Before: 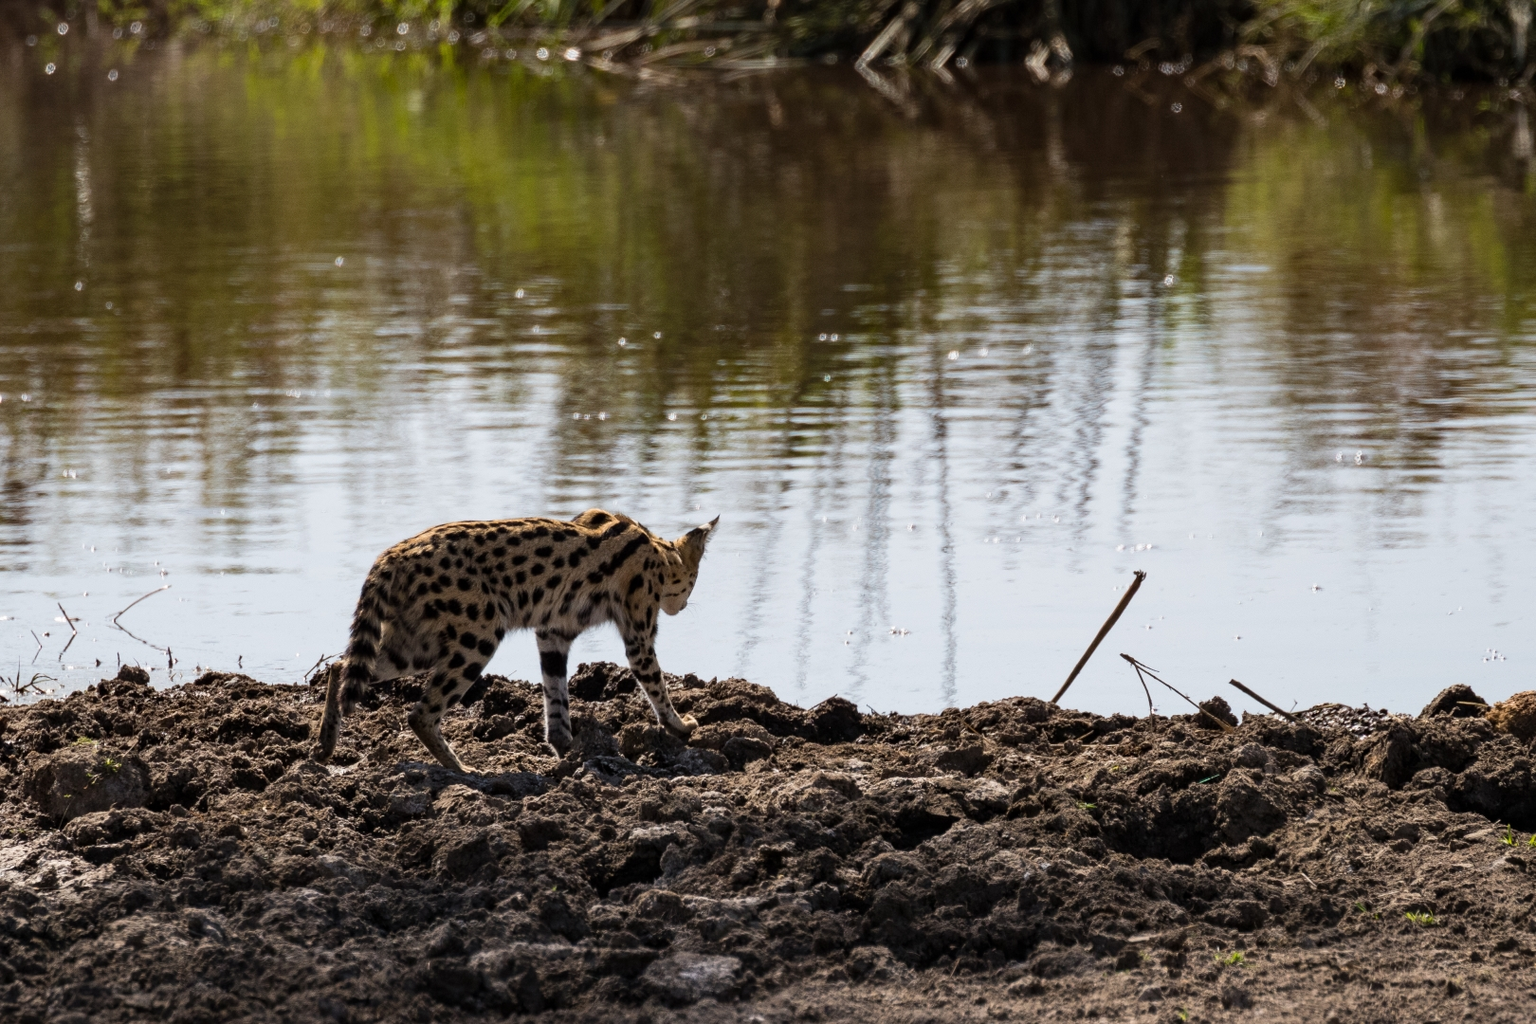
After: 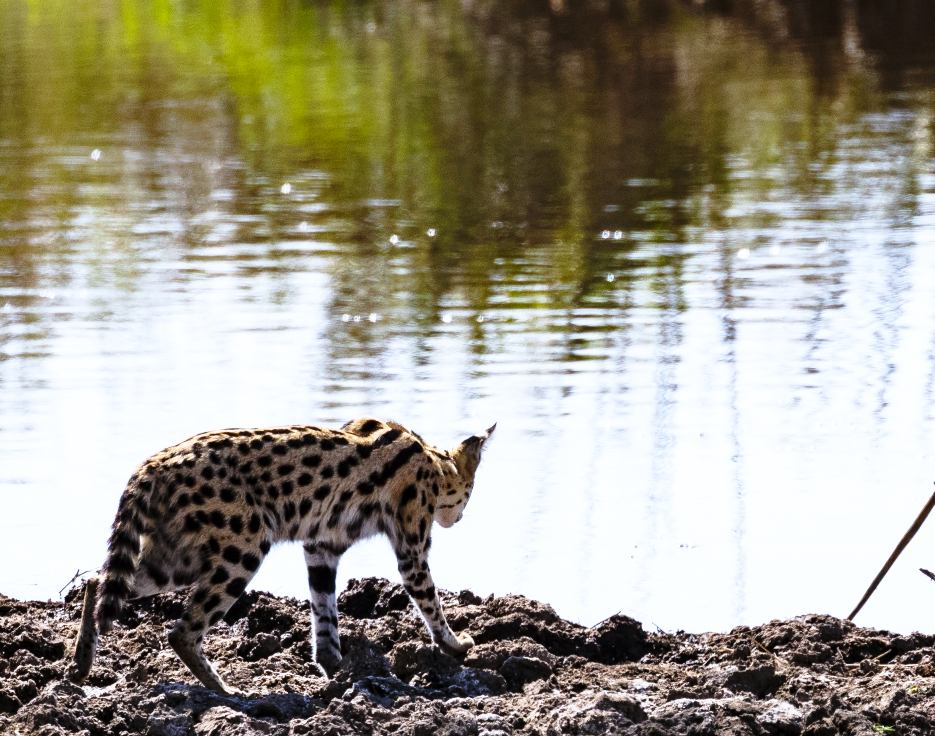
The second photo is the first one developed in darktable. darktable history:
base curve: curves: ch0 [(0, 0) (0.026, 0.03) (0.109, 0.232) (0.351, 0.748) (0.669, 0.968) (1, 1)], preserve colors none
crop: left 16.202%, top 11.208%, right 26.045%, bottom 20.557%
white balance: red 0.948, green 1.02, blue 1.176
